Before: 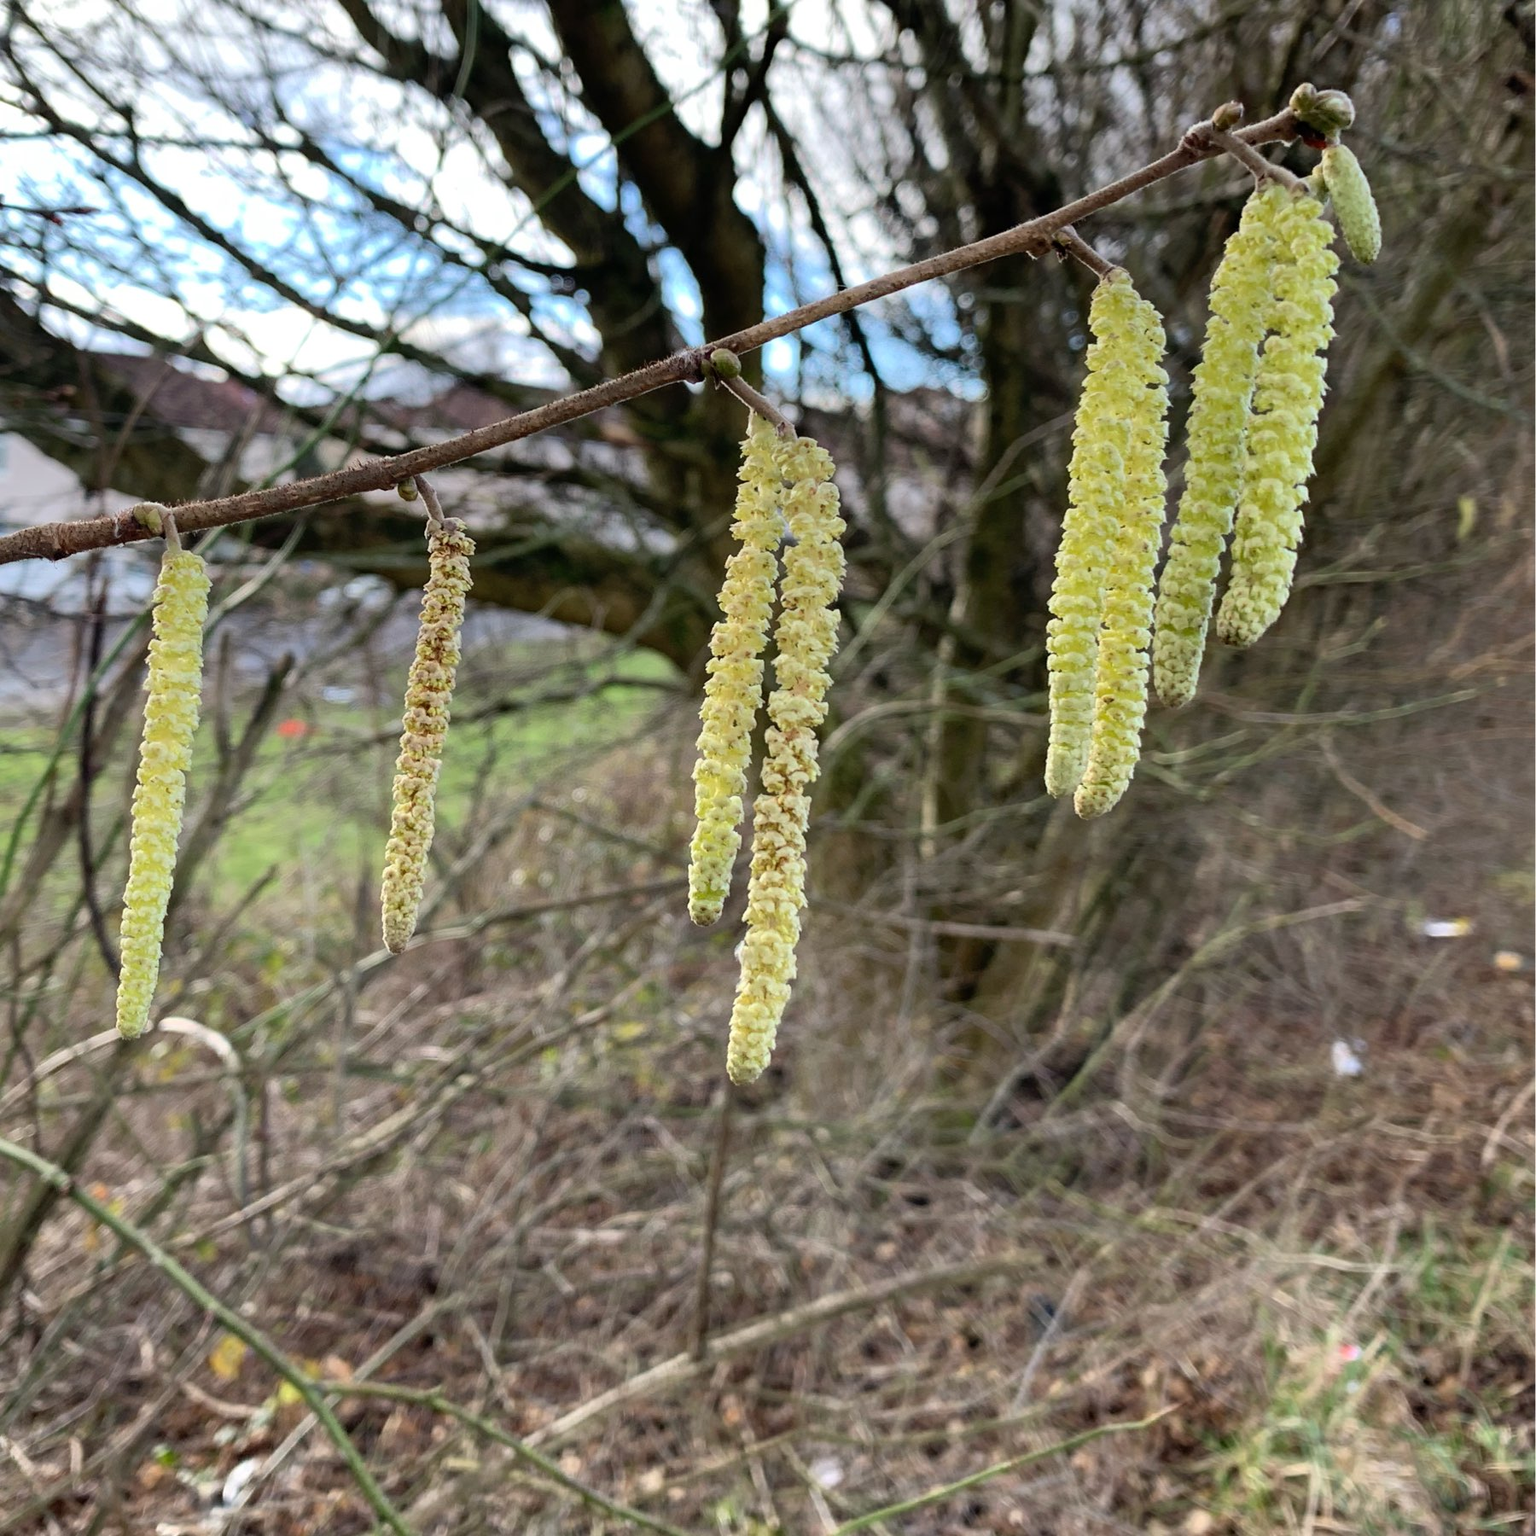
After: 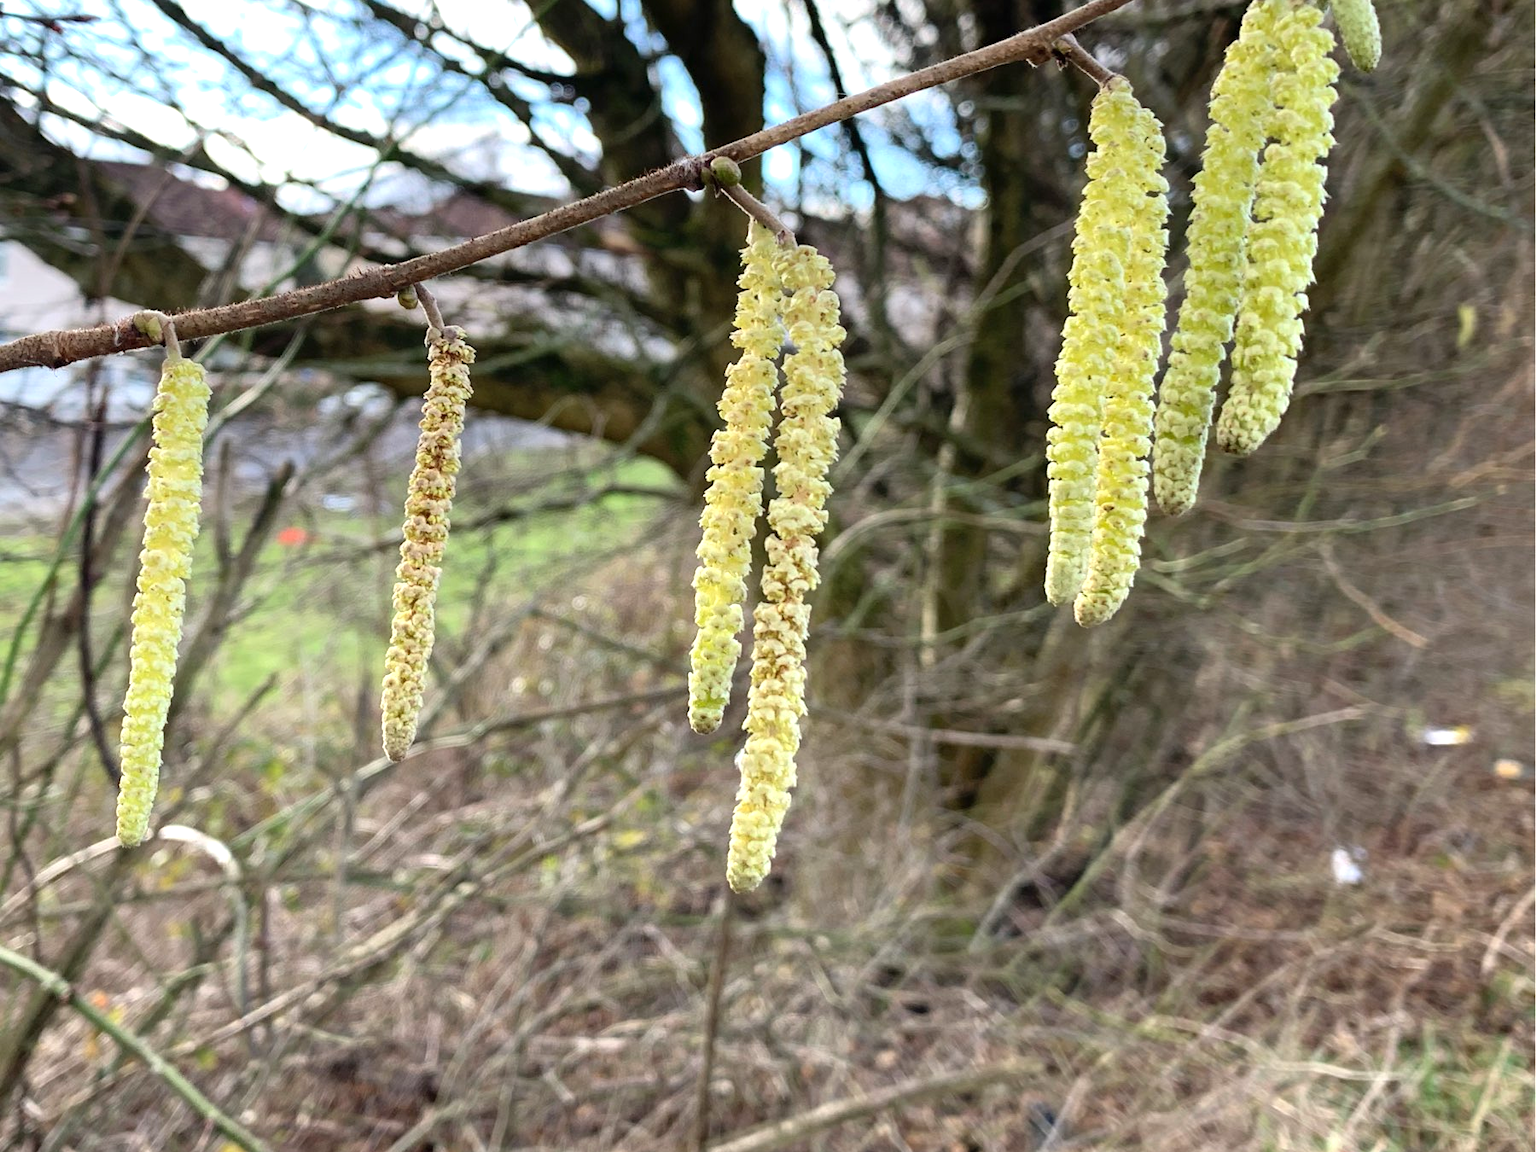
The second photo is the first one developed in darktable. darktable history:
crop and rotate: top 12.5%, bottom 12.5%
exposure: black level correction 0, exposure 0.5 EV, compensate highlight preservation false
